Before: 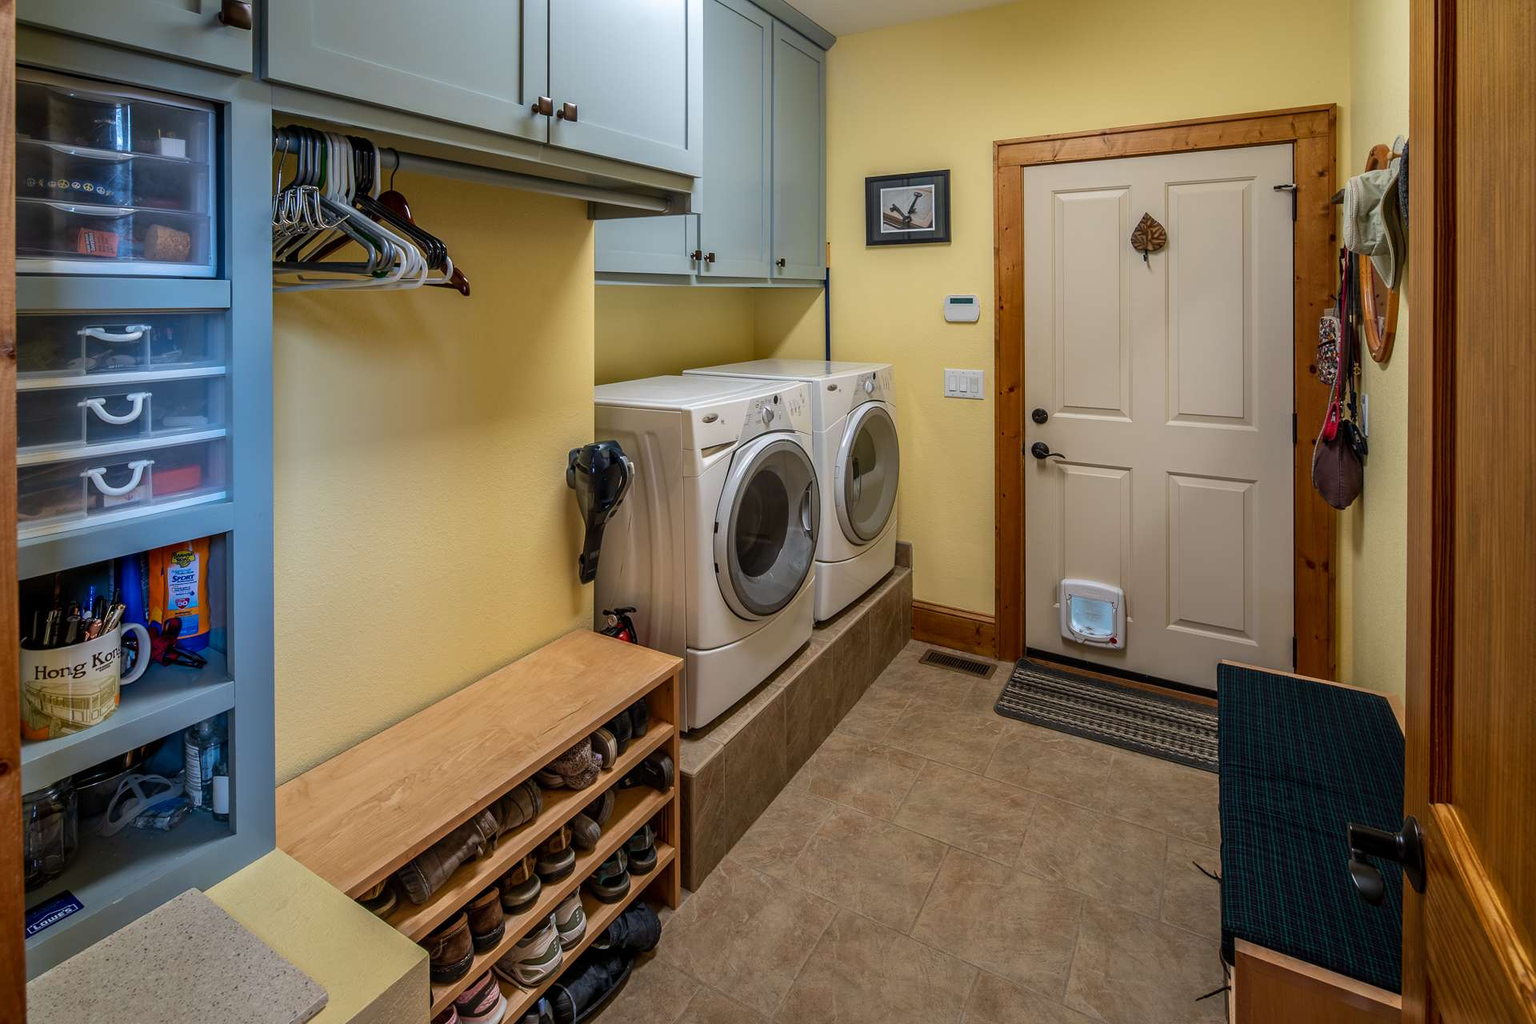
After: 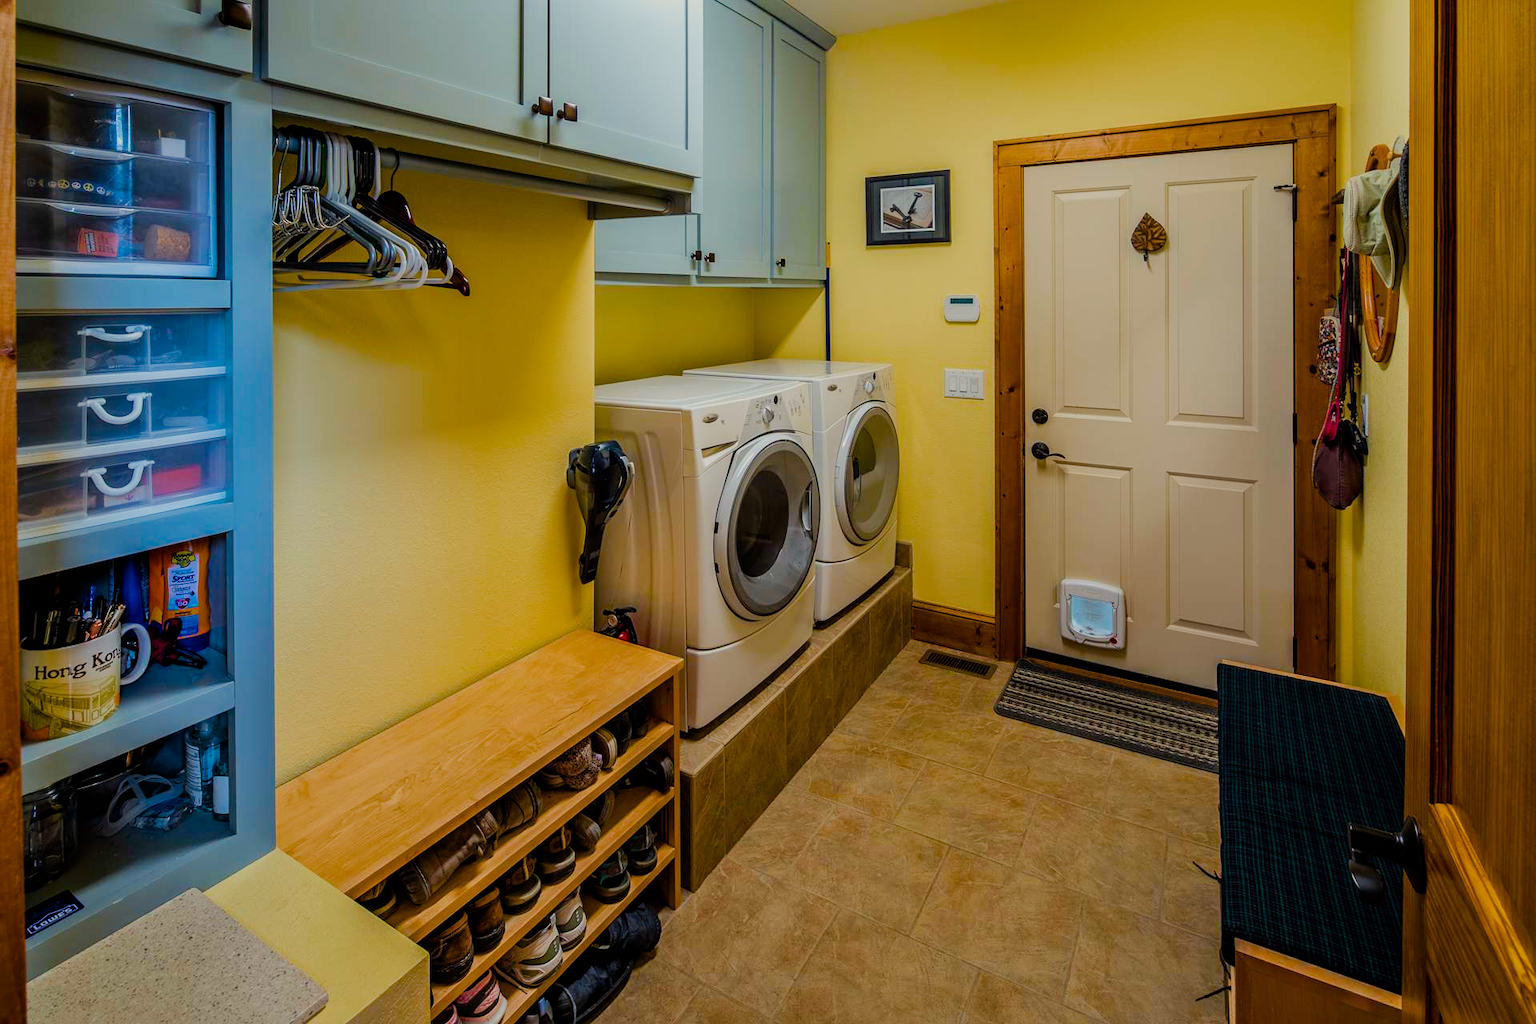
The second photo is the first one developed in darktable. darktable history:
color balance rgb: highlights gain › luminance 6.381%, highlights gain › chroma 2.495%, highlights gain › hue 92.96°, perceptual saturation grading › global saturation 38.798%, perceptual saturation grading › highlights -25.838%, perceptual saturation grading › mid-tones 34.263%, perceptual saturation grading › shadows 36.011%, global vibrance 20%
filmic rgb: black relative exposure -7.65 EV, white relative exposure 4.56 EV, hardness 3.61
